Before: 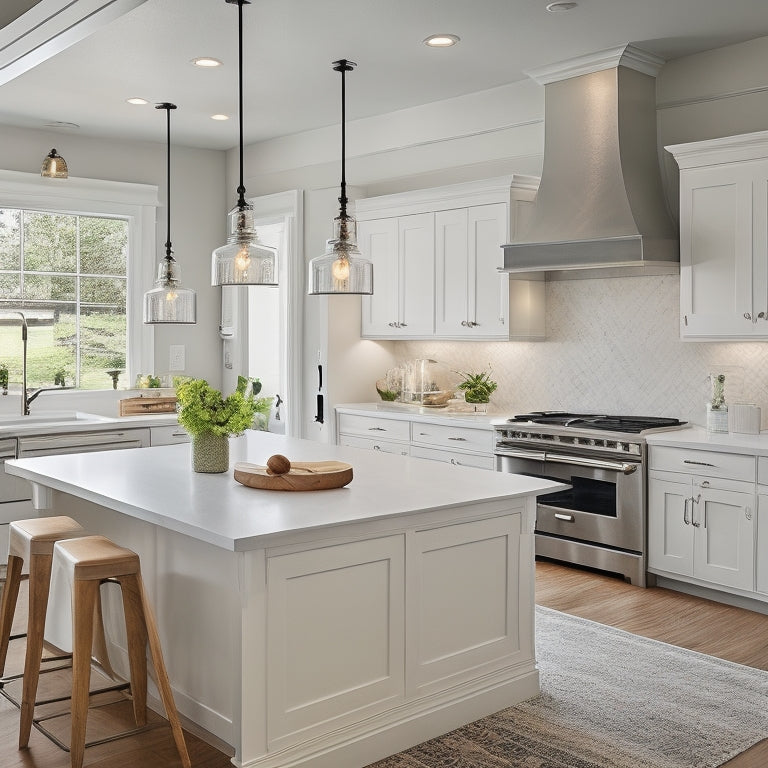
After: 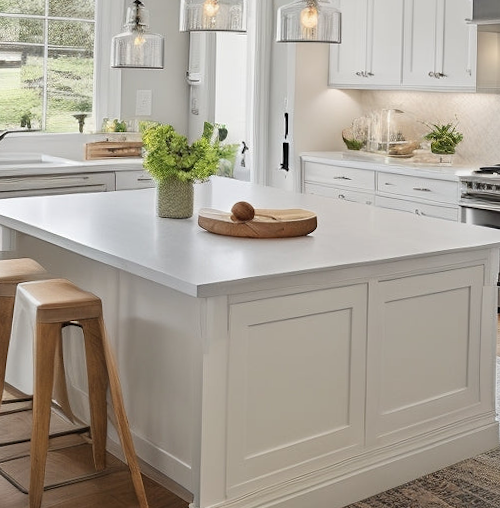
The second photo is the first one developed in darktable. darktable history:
crop and rotate: angle -1.18°, left 3.616%, top 32.39%, right 29.88%
